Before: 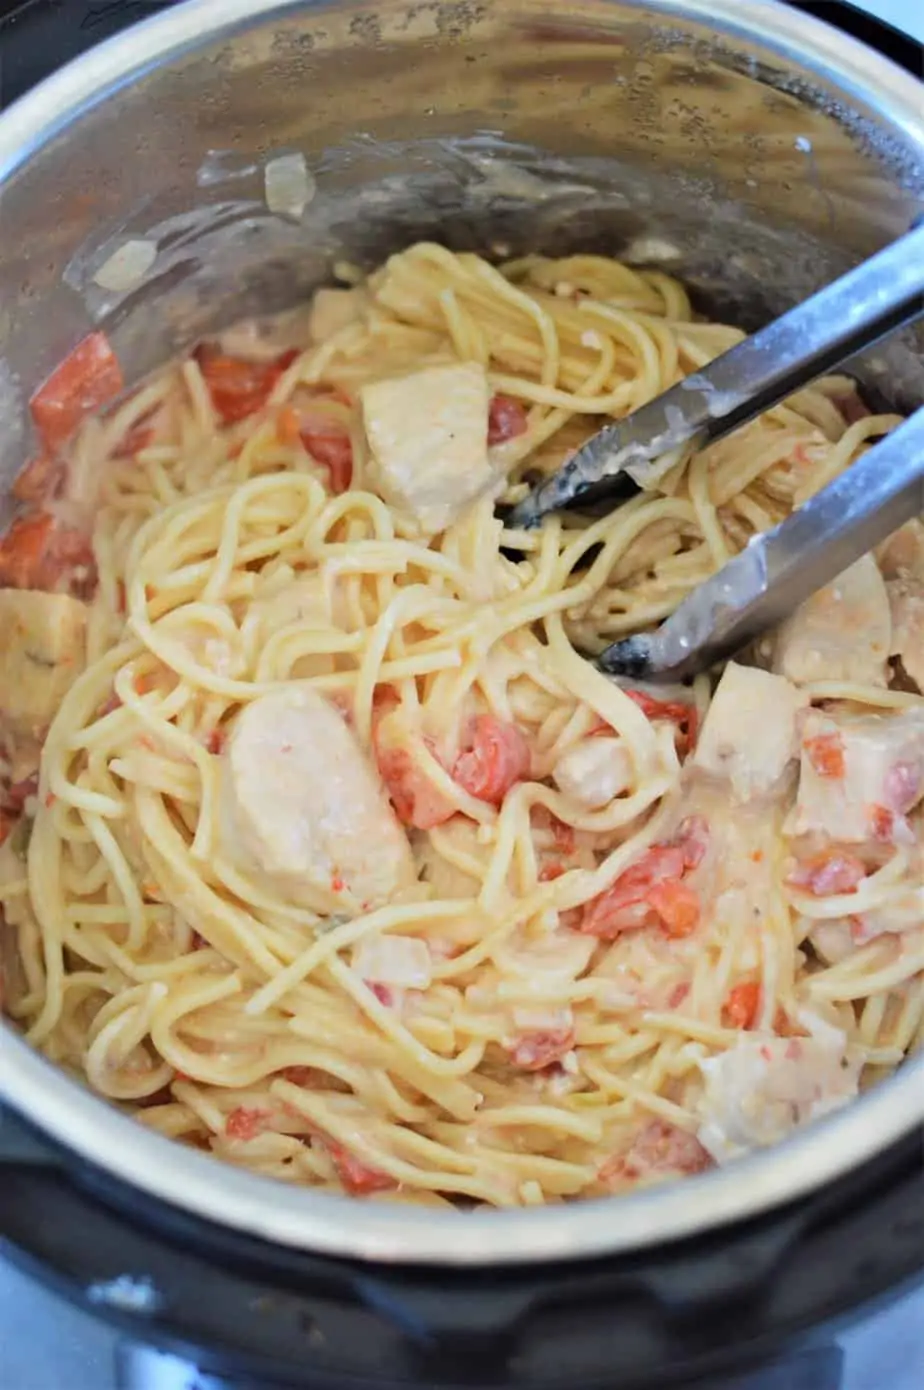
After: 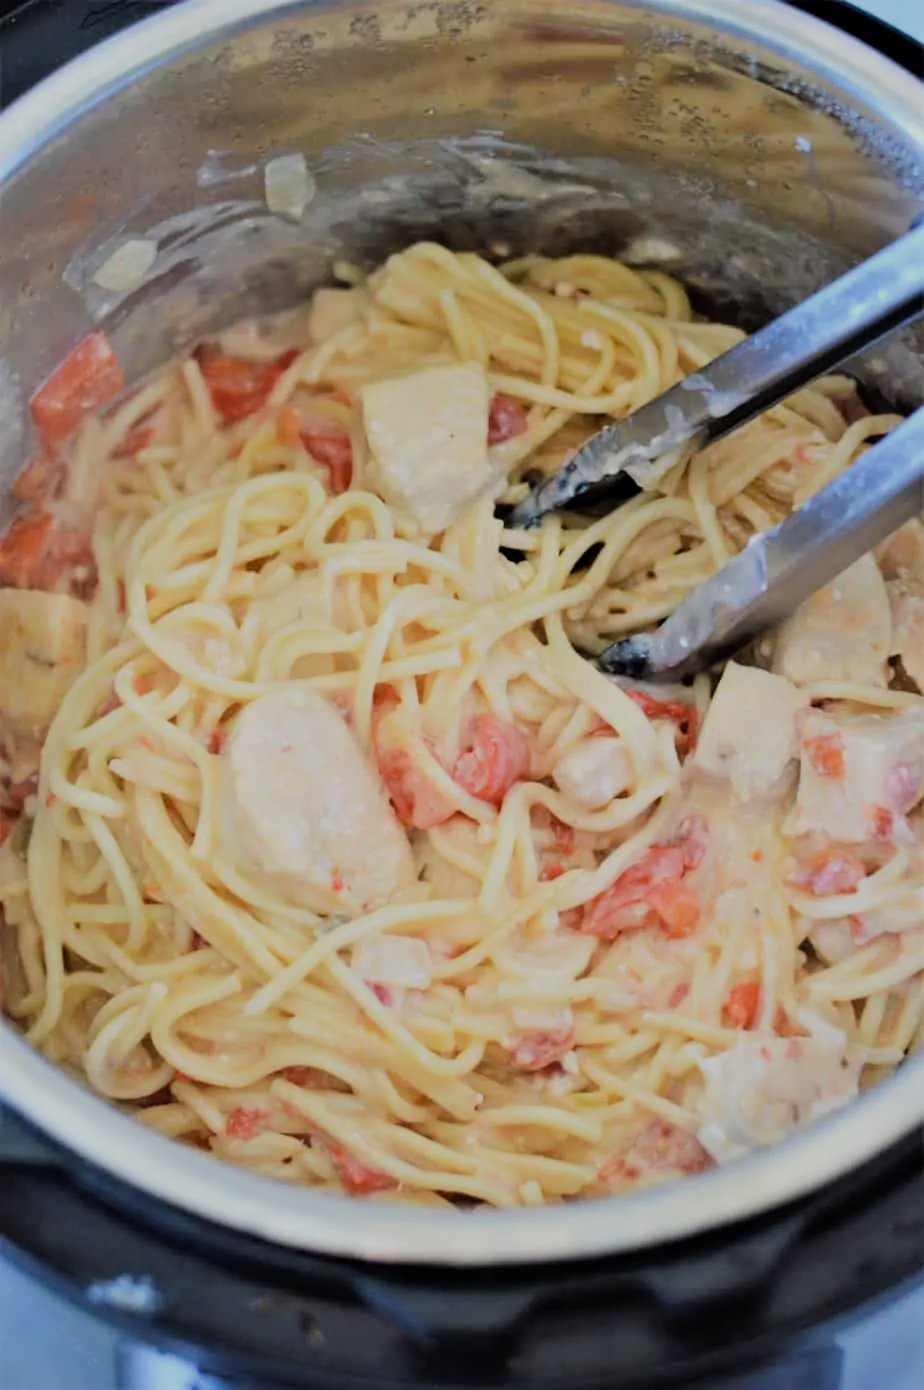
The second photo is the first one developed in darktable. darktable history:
white balance: emerald 1
filmic rgb: black relative exposure -7.65 EV, white relative exposure 4.56 EV, hardness 3.61
